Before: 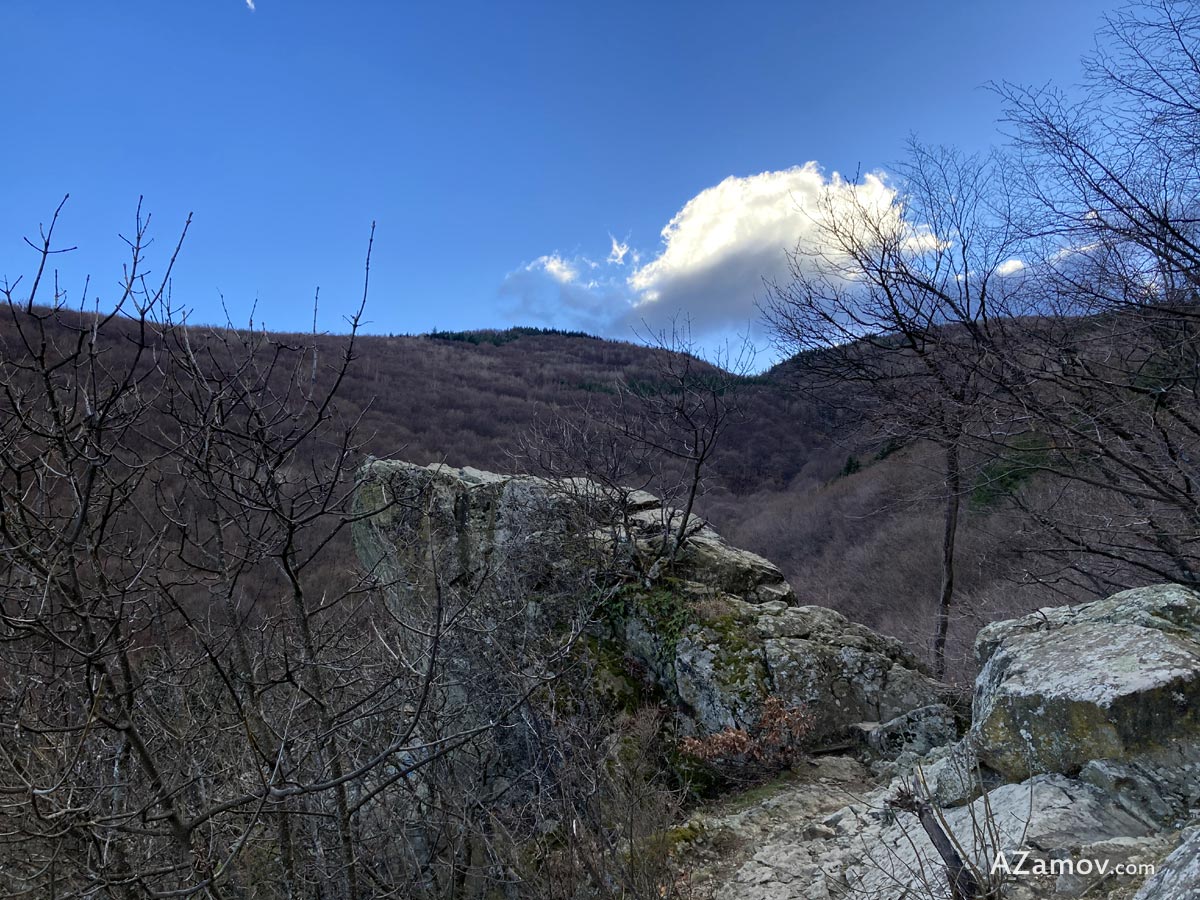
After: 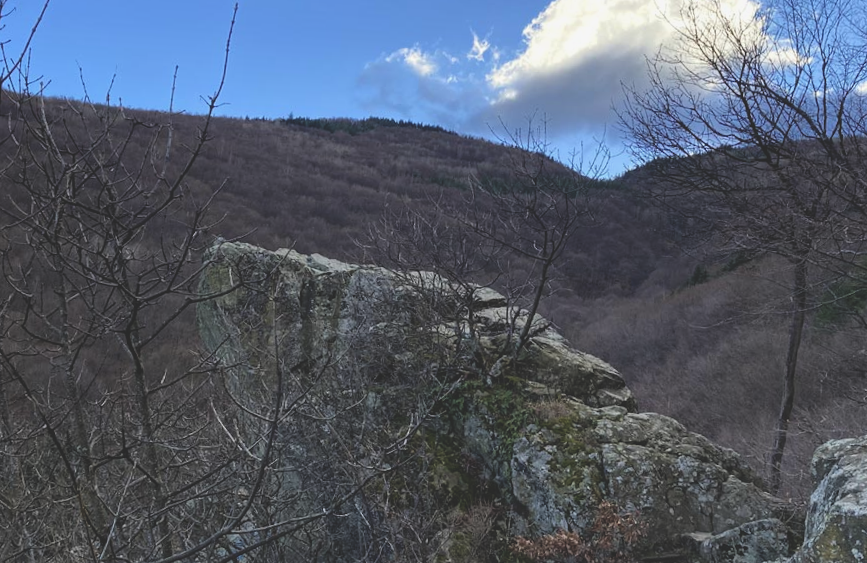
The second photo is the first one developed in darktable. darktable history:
tone equalizer: on, module defaults
crop and rotate: angle -3.37°, left 9.79%, top 20.73%, right 12.42%, bottom 11.82%
exposure: black level correction -0.025, exposure -0.117 EV, compensate highlight preservation false
